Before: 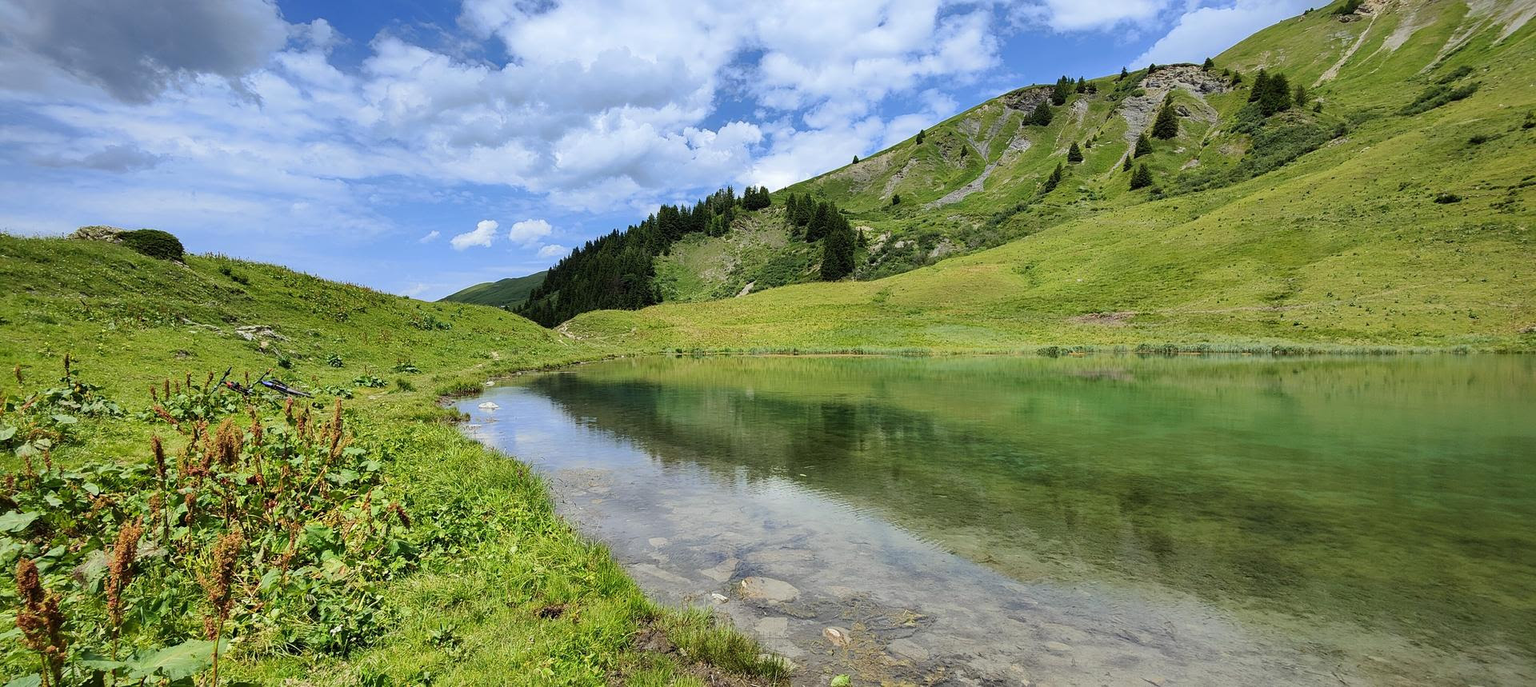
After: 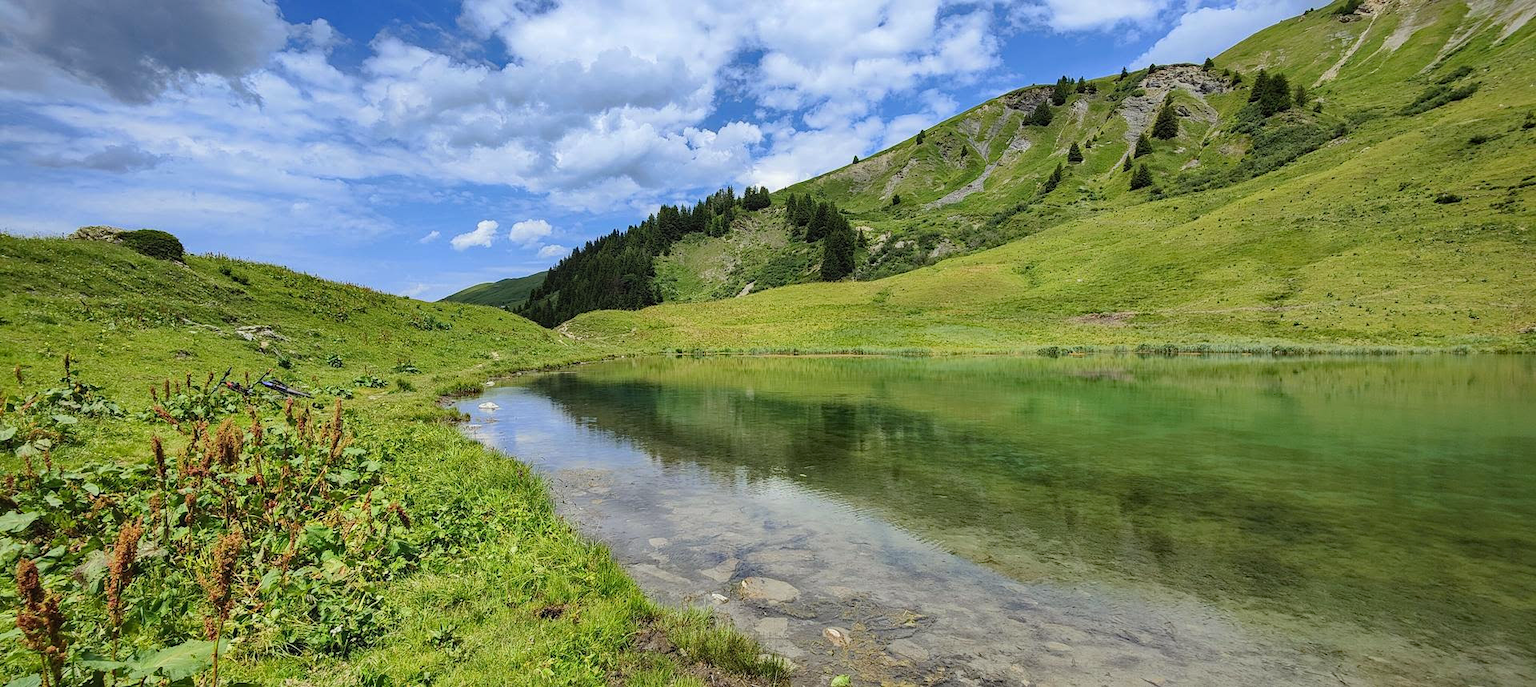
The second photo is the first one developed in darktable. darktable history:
haze removal: adaptive false
local contrast: detail 109%
